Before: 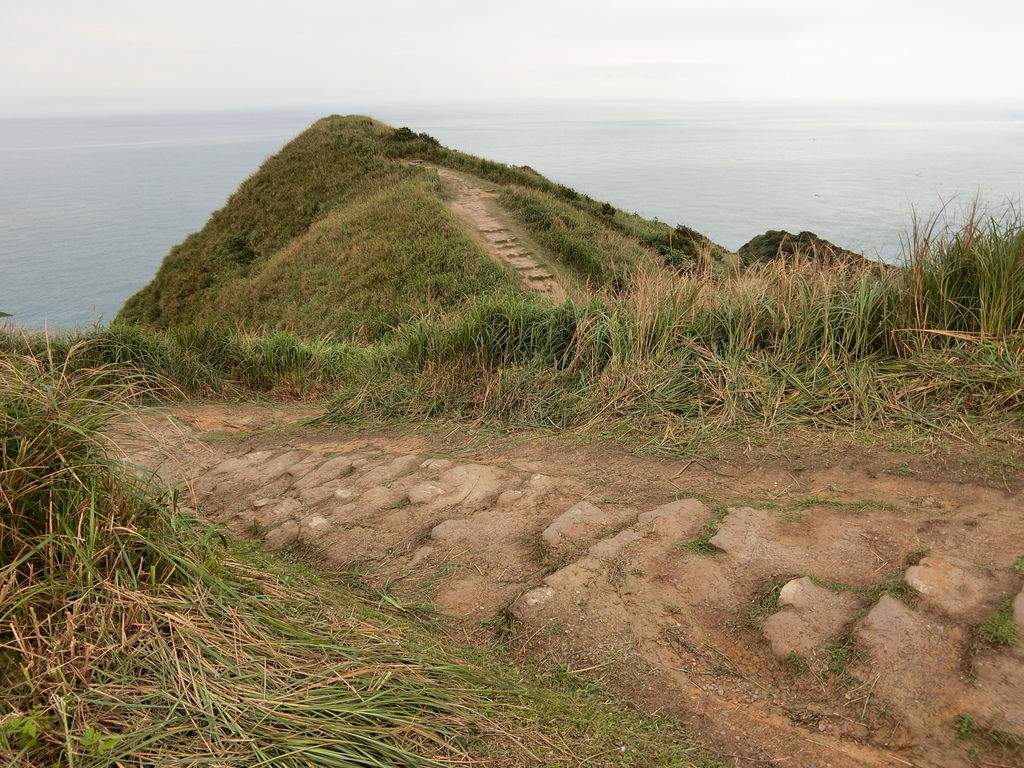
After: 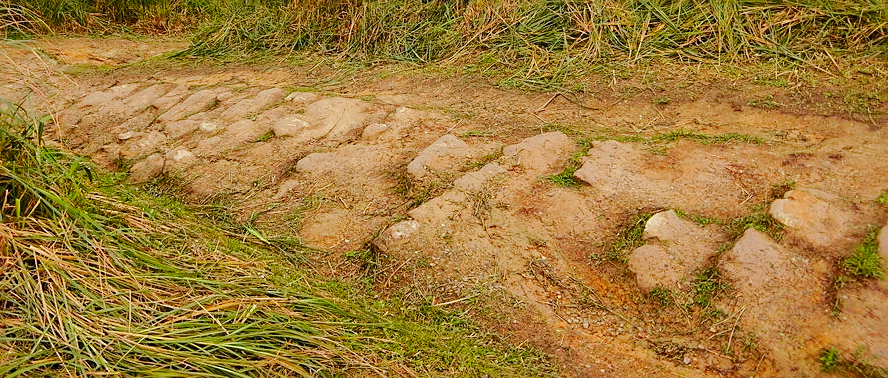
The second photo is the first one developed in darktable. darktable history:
color correction: highlights b* -0.026, saturation 1.27
crop and rotate: left 13.266%, top 47.913%, bottom 2.84%
tone equalizer: edges refinement/feathering 500, mask exposure compensation -1.57 EV, preserve details no
base curve: curves: ch0 [(0, 0) (0.036, 0.025) (0.121, 0.166) (0.206, 0.329) (0.605, 0.79) (1, 1)], preserve colors none
shadows and highlights: shadows 39.4, highlights -59.77
sharpen: radius 2.197, amount 0.38, threshold 0.245
